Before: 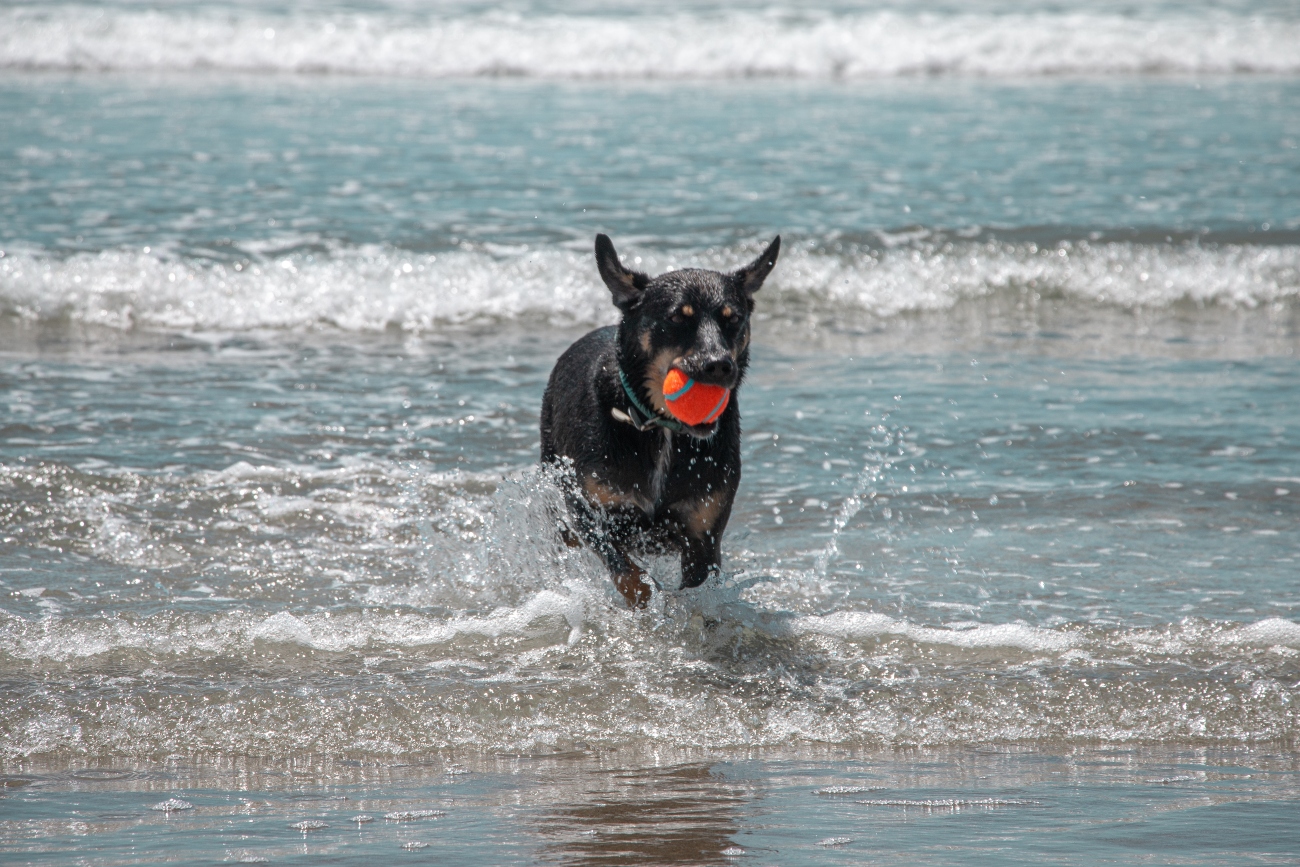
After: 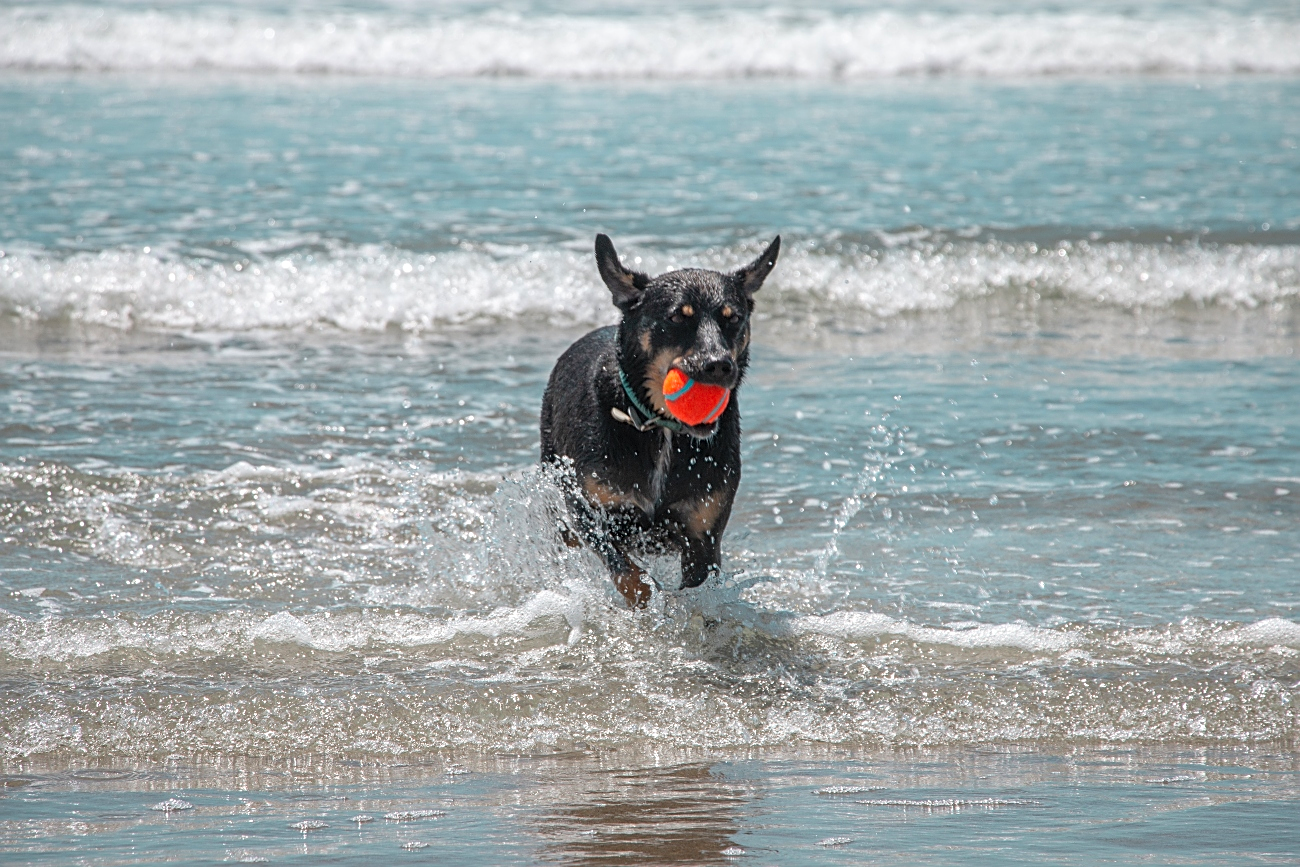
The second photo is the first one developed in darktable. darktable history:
sharpen: on, module defaults
contrast brightness saturation: brightness 0.09, saturation 0.19
